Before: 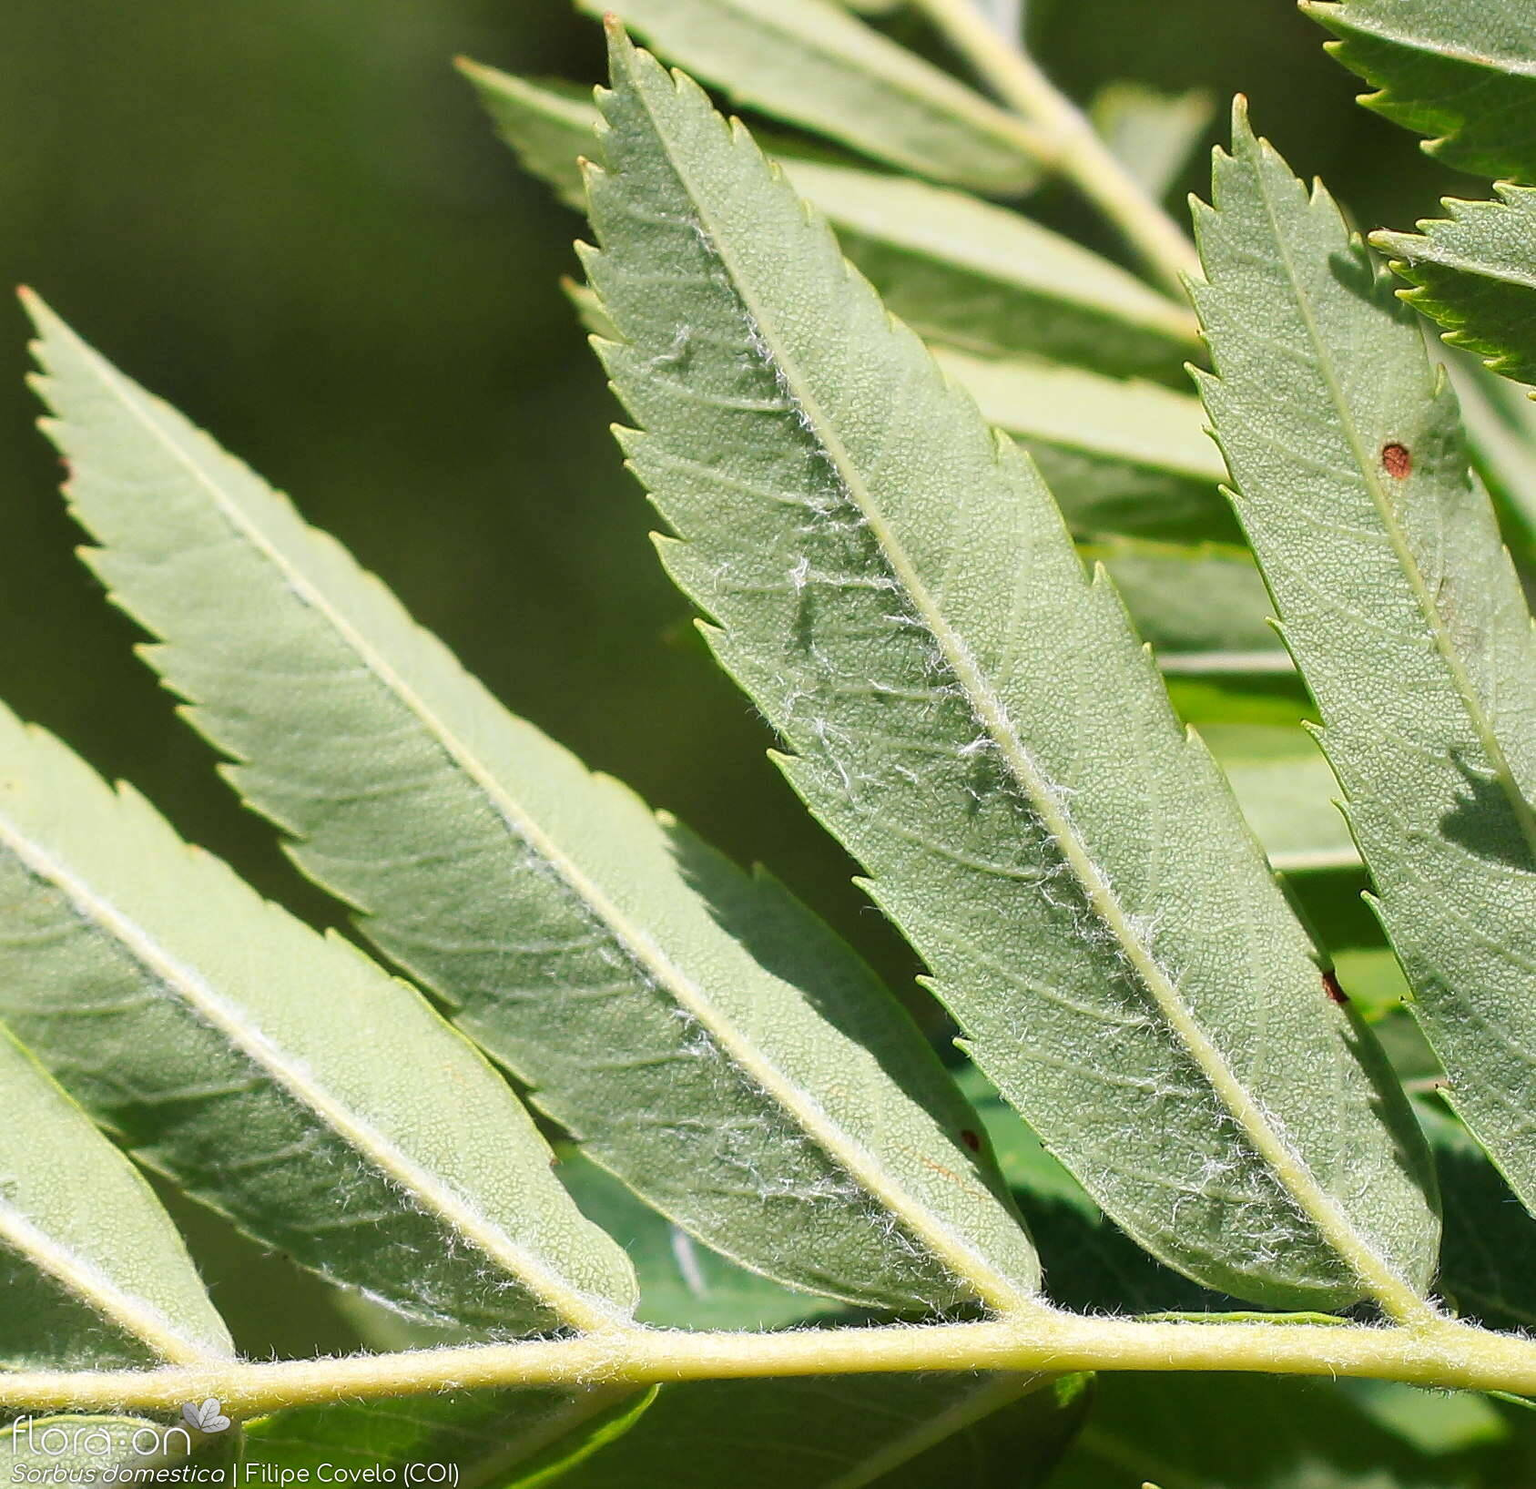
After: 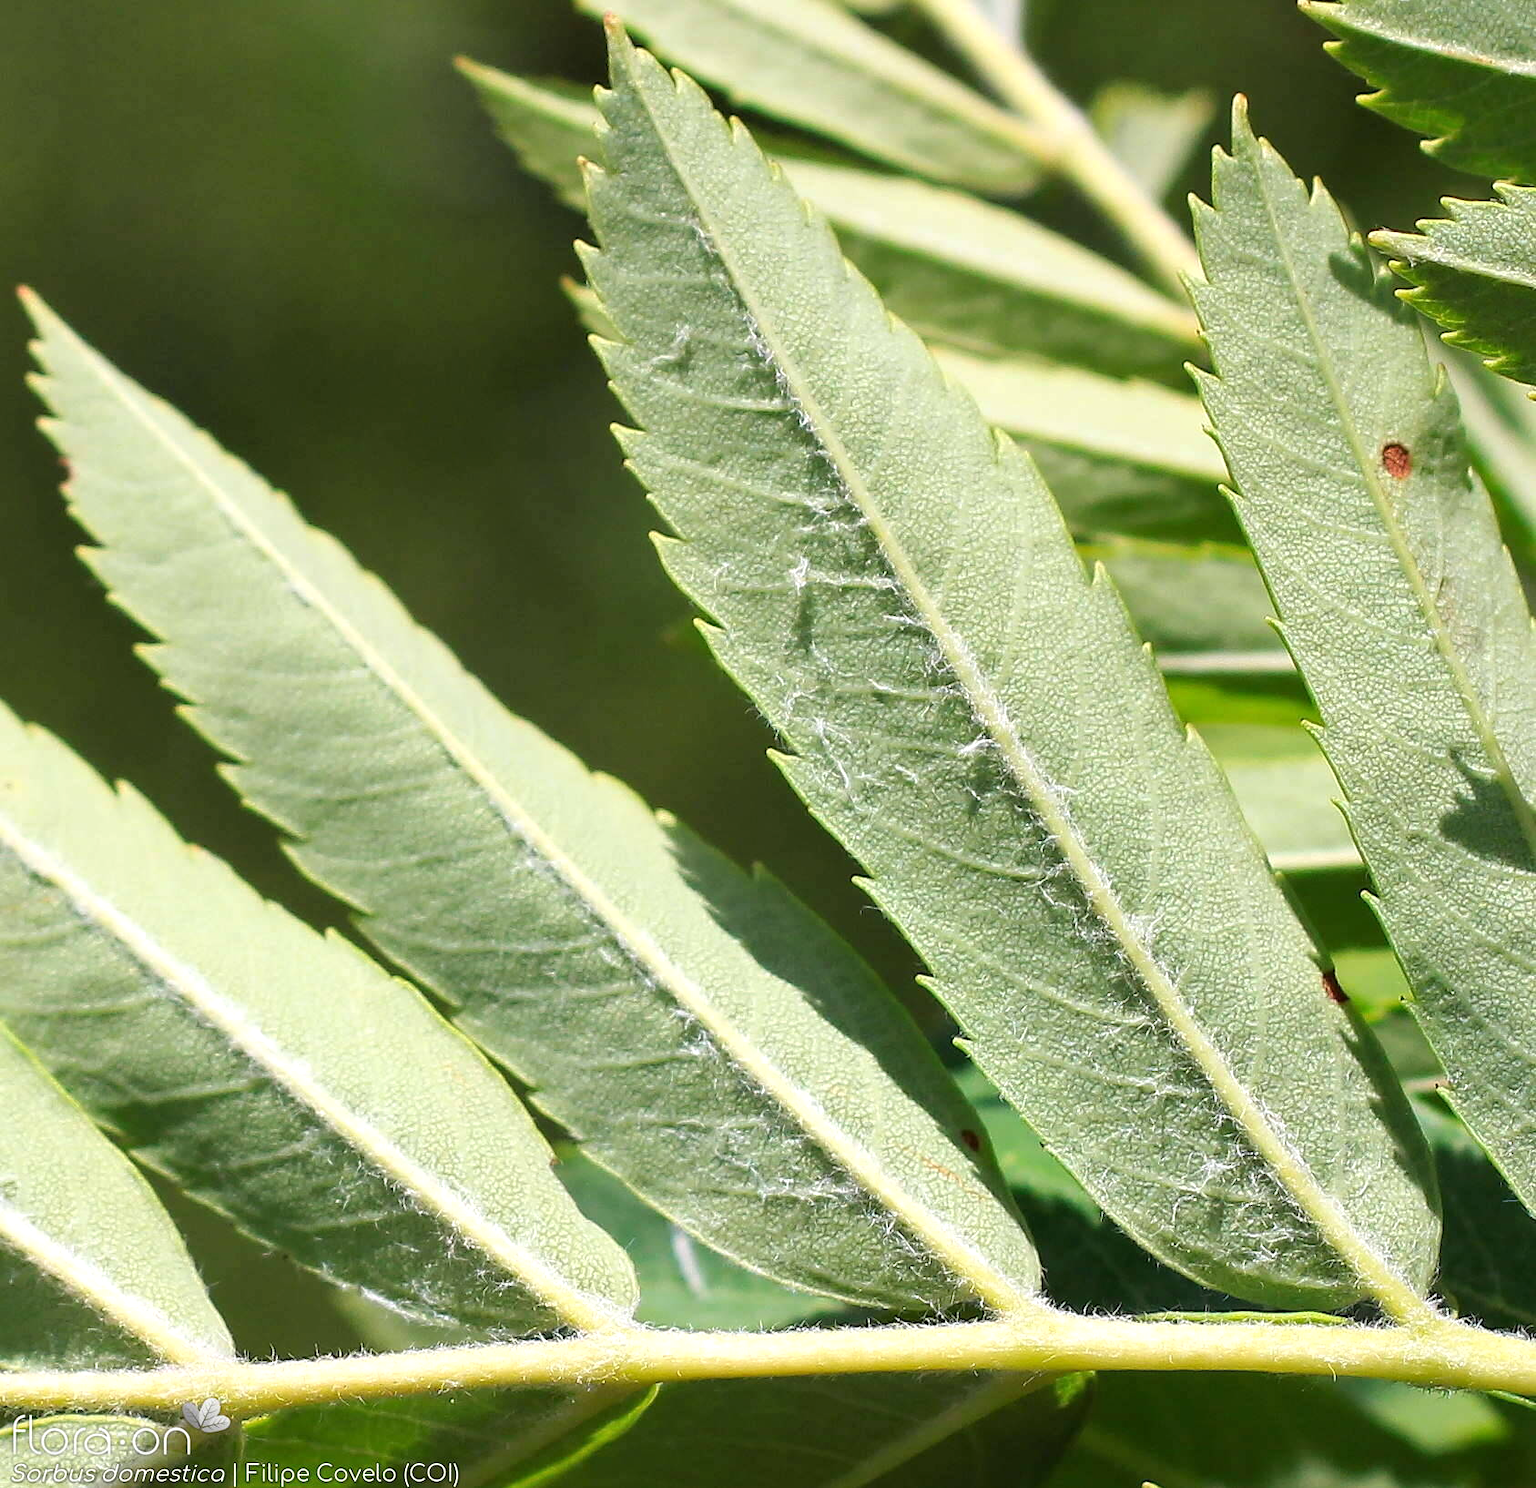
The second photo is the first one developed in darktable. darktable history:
contrast equalizer: y [[0.5, 0.488, 0.462, 0.461, 0.491, 0.5], [0.5 ×6], [0.5 ×6], [0 ×6], [0 ×6]], mix -0.191
exposure: exposure 0.202 EV, compensate highlight preservation false
